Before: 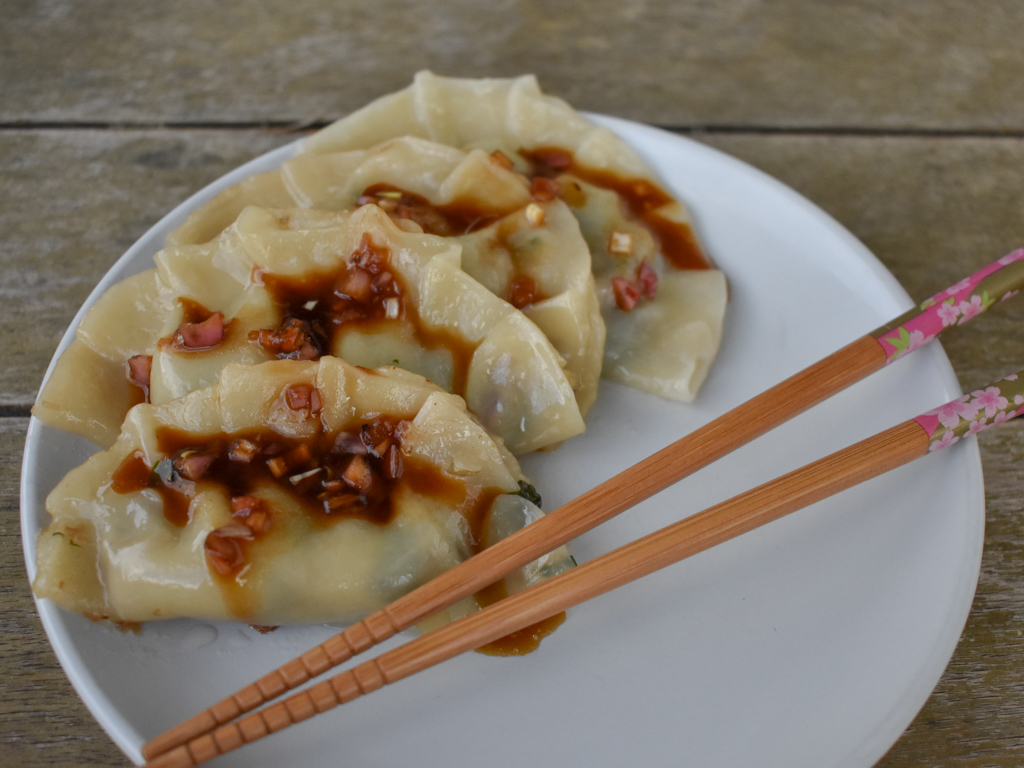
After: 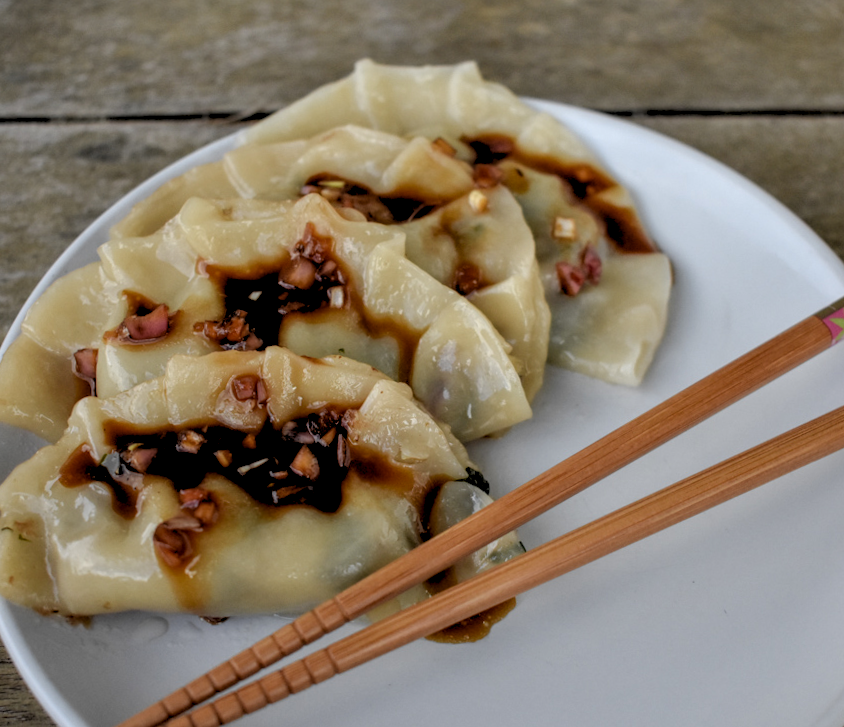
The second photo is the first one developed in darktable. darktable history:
crop and rotate: angle 1°, left 4.281%, top 0.642%, right 11.383%, bottom 2.486%
local contrast: on, module defaults
rgb levels: levels [[0.029, 0.461, 0.922], [0, 0.5, 1], [0, 0.5, 1]]
